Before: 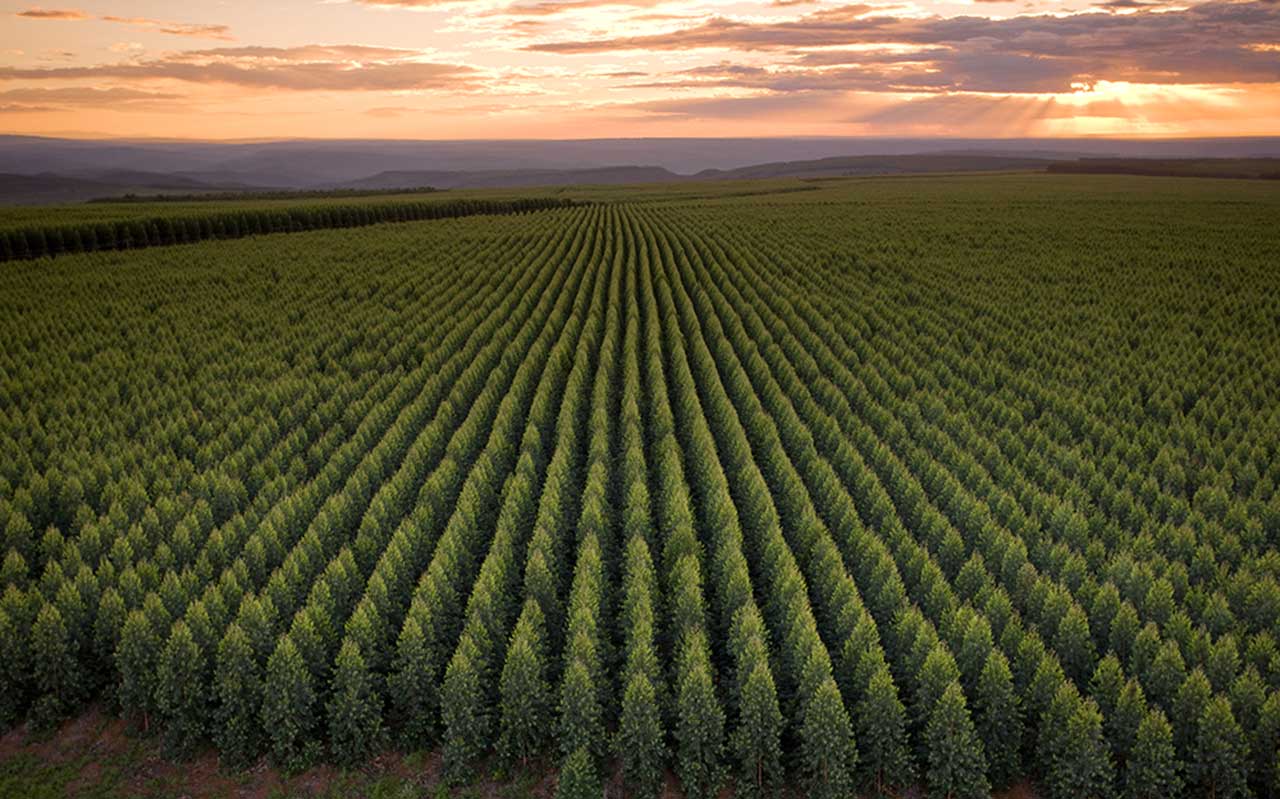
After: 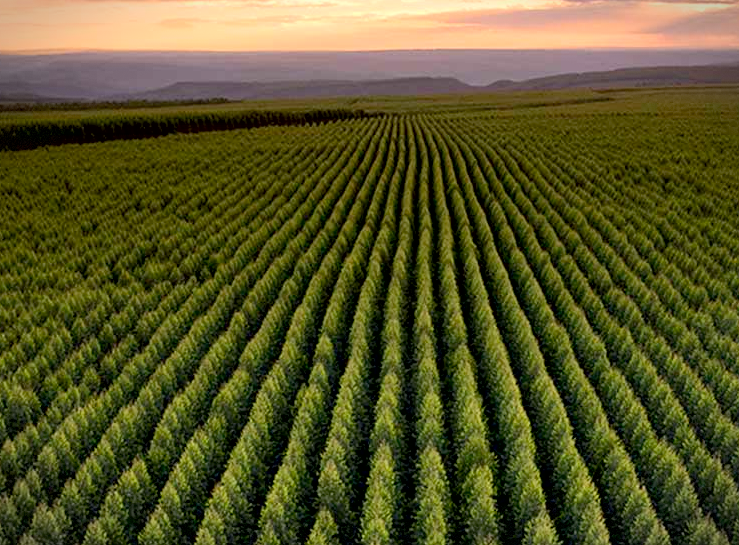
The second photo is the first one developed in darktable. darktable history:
contrast brightness saturation: contrast 0.2, brightness 0.16, saturation 0.22
exposure: black level correction 0.012, compensate highlight preservation false
vignetting: fall-off start 100%, brightness -0.406, saturation -0.3, width/height ratio 1.324, dithering 8-bit output, unbound false
crop: left 16.202%, top 11.208%, right 26.045%, bottom 20.557%
